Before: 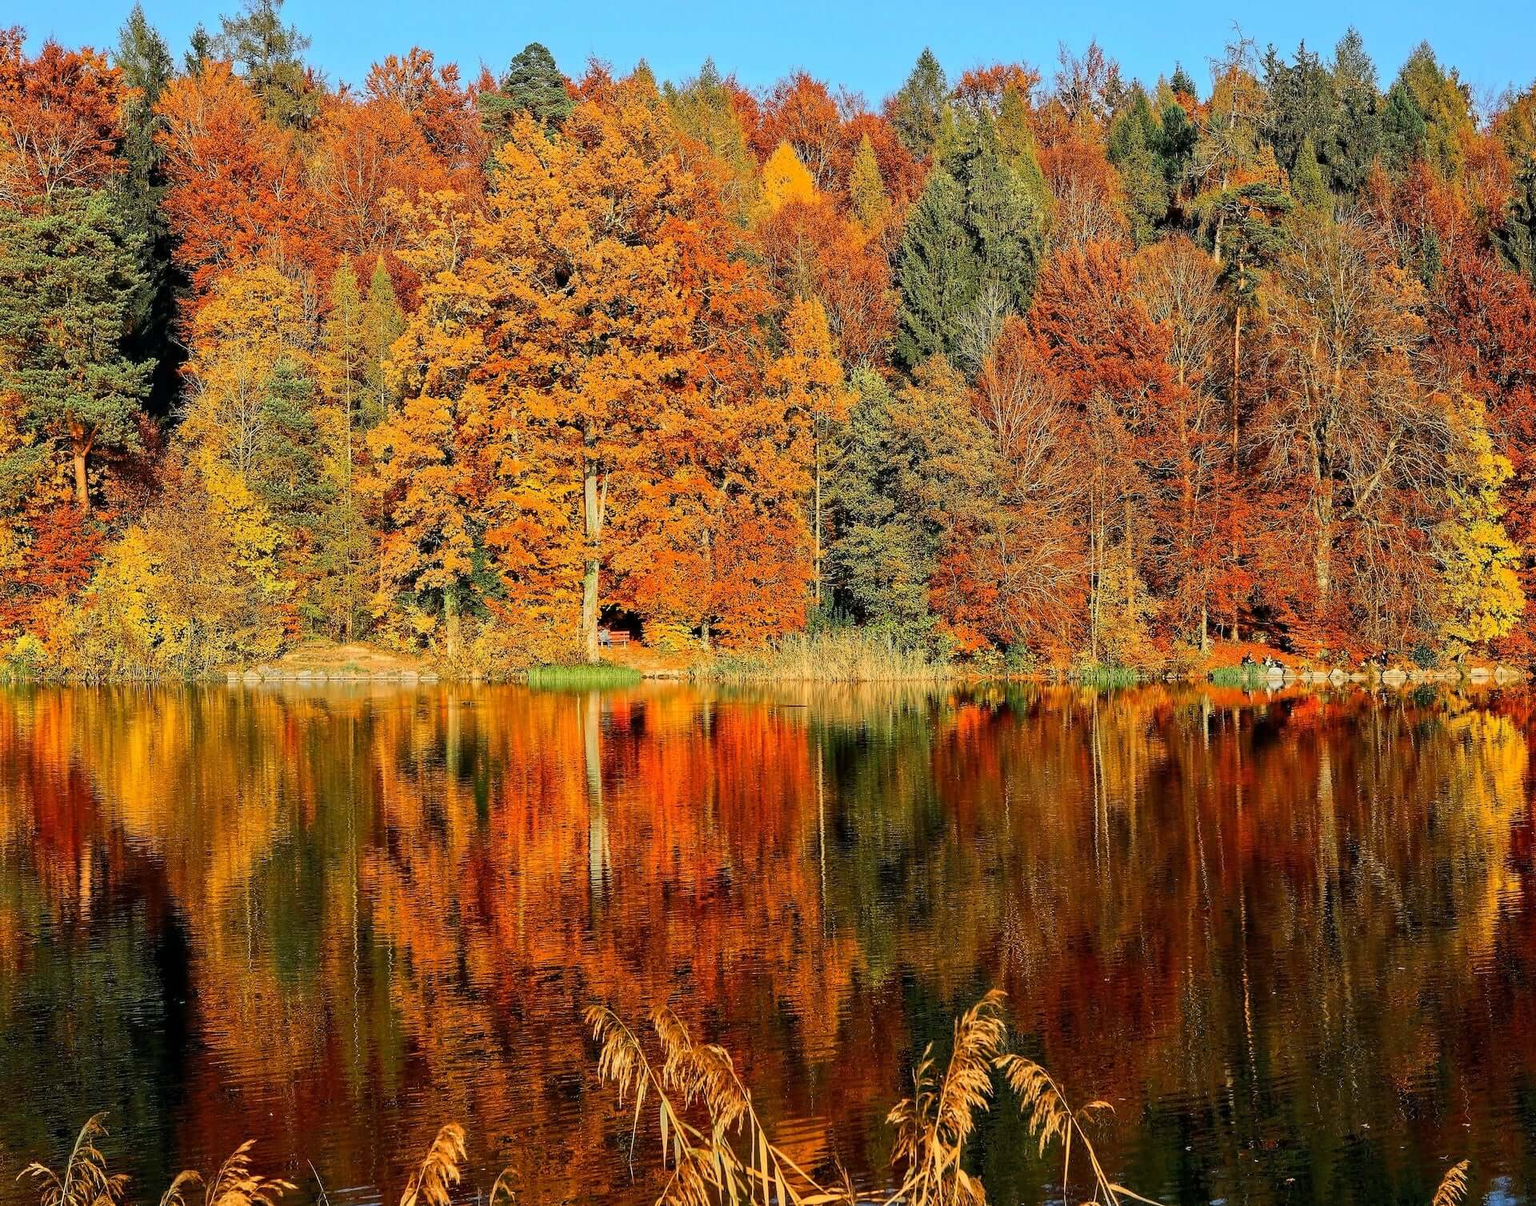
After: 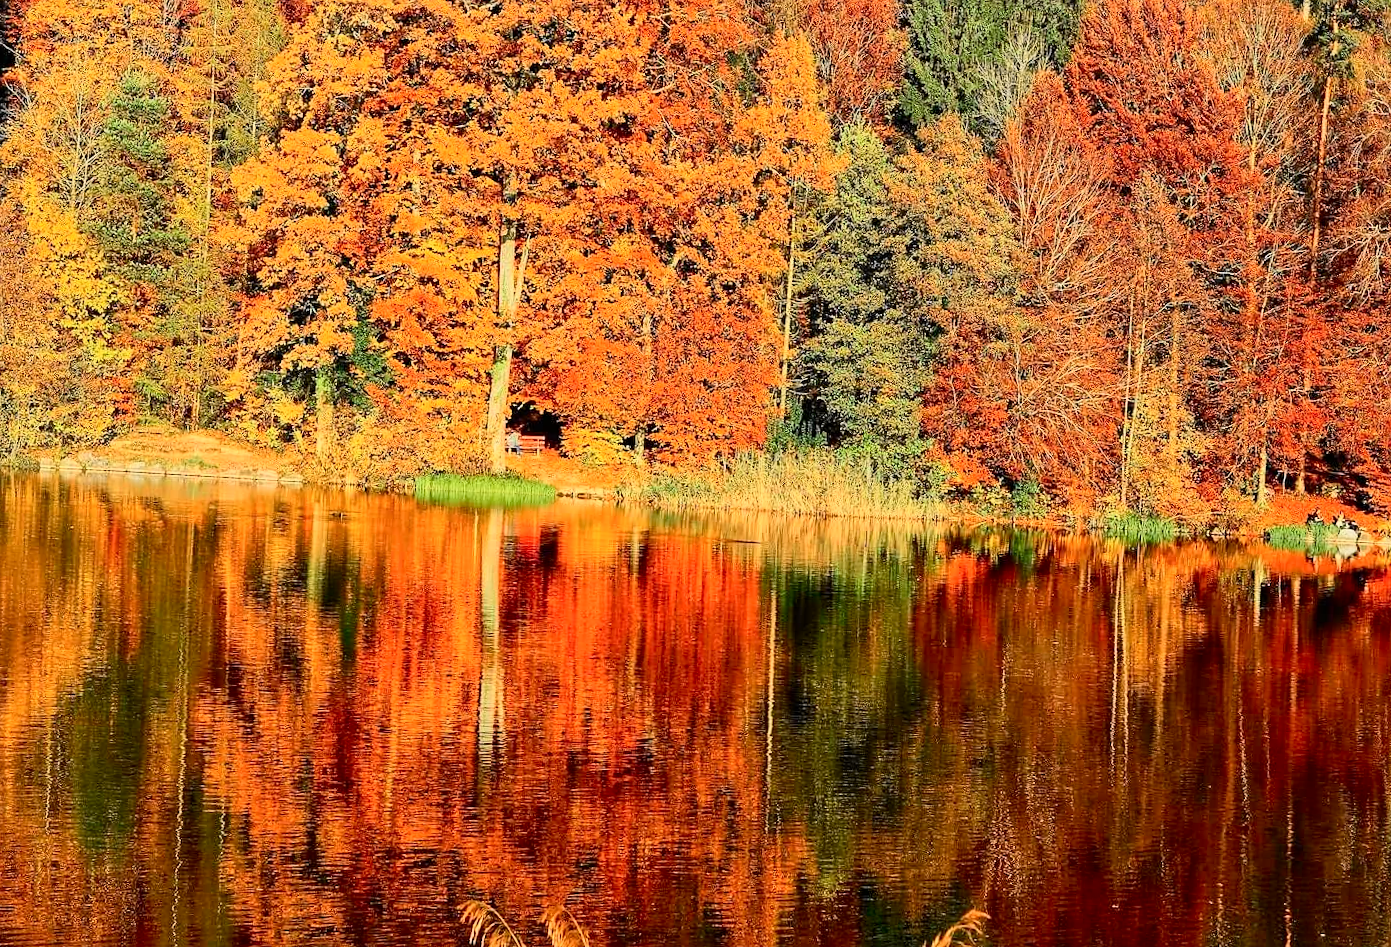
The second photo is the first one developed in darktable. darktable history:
crop and rotate: angle -3.37°, left 9.79%, top 20.73%, right 12.42%, bottom 11.82%
sharpen: amount 0.2
tone curve: curves: ch0 [(0, 0) (0.131, 0.116) (0.316, 0.345) (0.501, 0.584) (0.629, 0.732) (0.812, 0.888) (1, 0.974)]; ch1 [(0, 0) (0.366, 0.367) (0.475, 0.453) (0.494, 0.497) (0.504, 0.503) (0.553, 0.584) (1, 1)]; ch2 [(0, 0) (0.333, 0.346) (0.375, 0.375) (0.424, 0.43) (0.476, 0.492) (0.502, 0.501) (0.533, 0.556) (0.566, 0.599) (0.614, 0.653) (1, 1)], color space Lab, independent channels, preserve colors none
